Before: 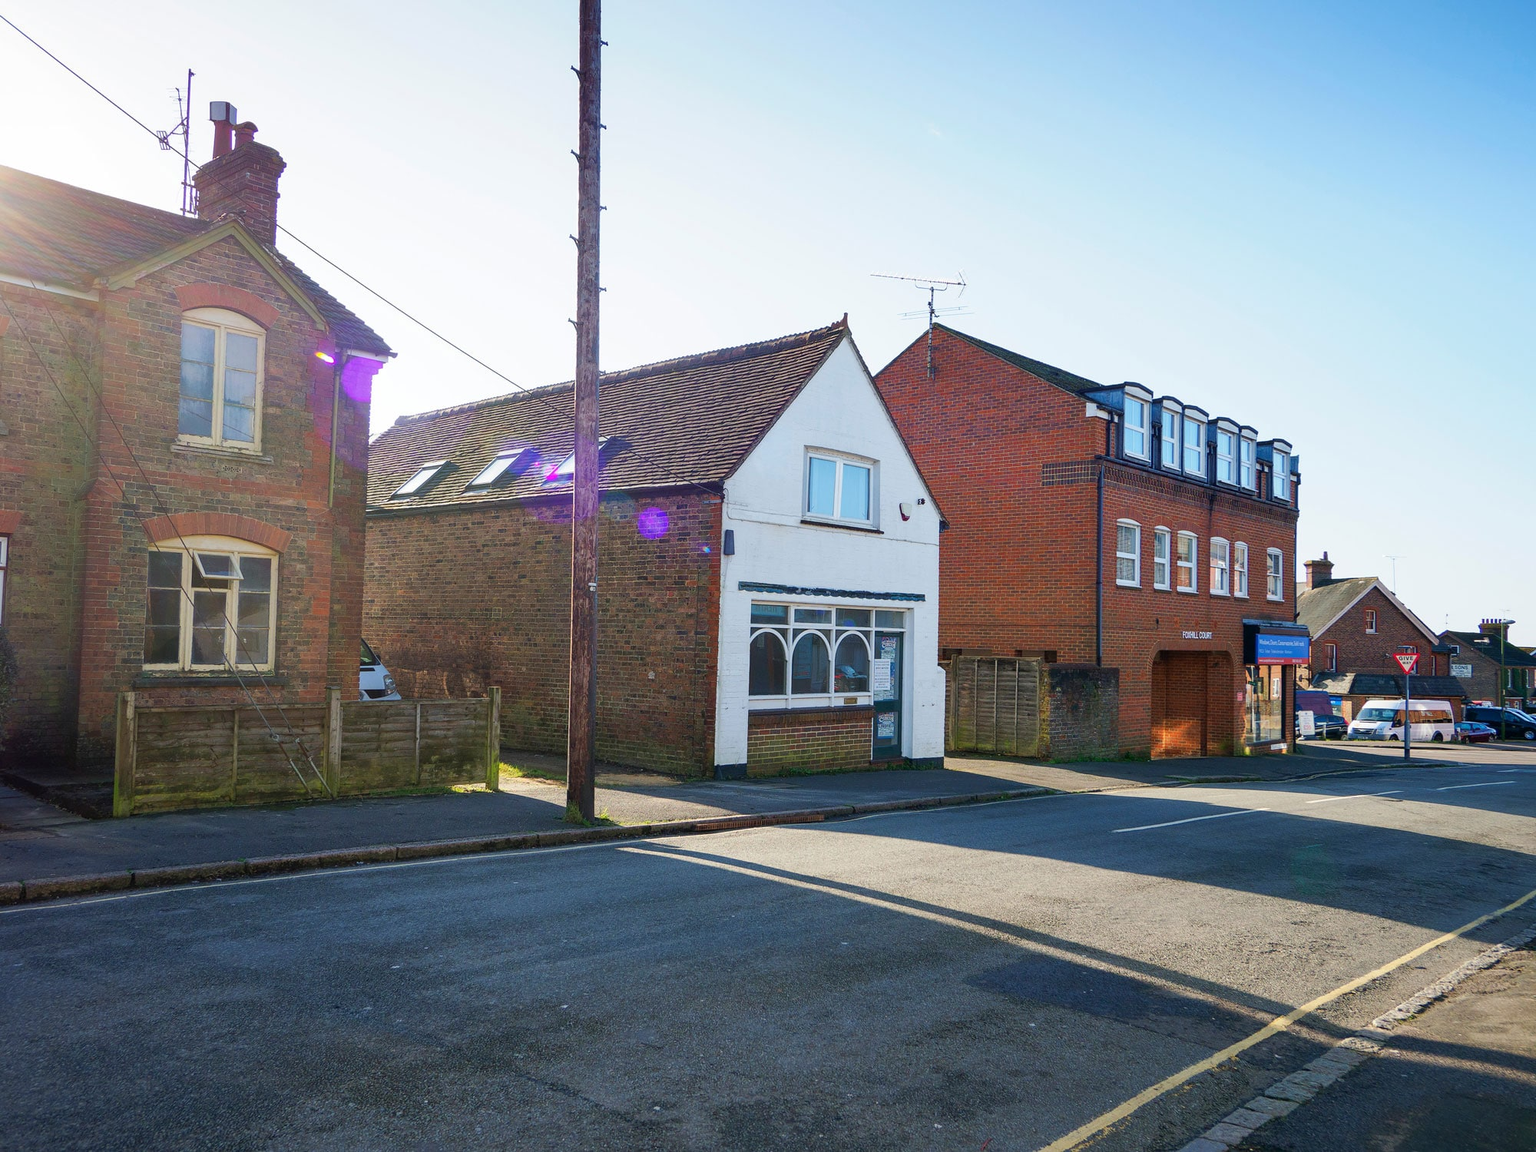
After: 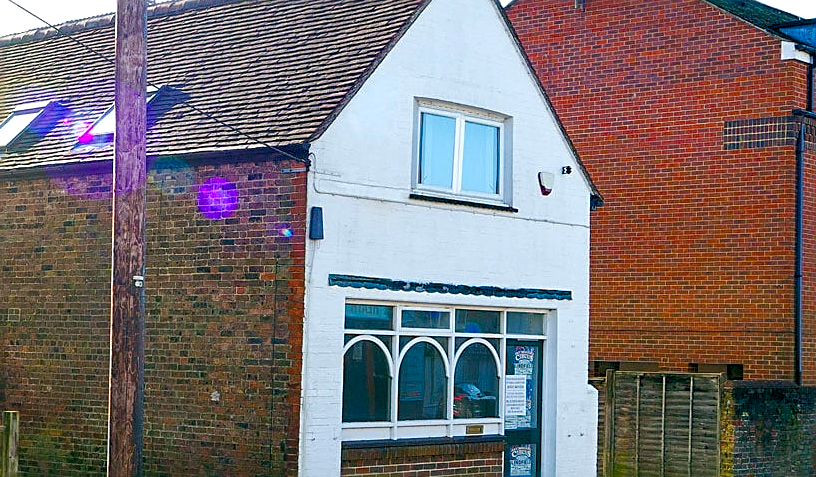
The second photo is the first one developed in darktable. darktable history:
crop: left 31.655%, top 32.22%, right 27.515%, bottom 35.972%
local contrast: highlights 107%, shadows 97%, detail 119%, midtone range 0.2
color balance rgb: global offset › luminance -0.339%, global offset › chroma 0.11%, global offset › hue 165.99°, perceptual saturation grading › global saturation 20%, perceptual saturation grading › highlights -25.606%, perceptual saturation grading › shadows 49.418%, perceptual brilliance grading › highlights 7.748%, perceptual brilliance grading › mid-tones 3.698%, perceptual brilliance grading › shadows 1.758%
sharpen: on, module defaults
